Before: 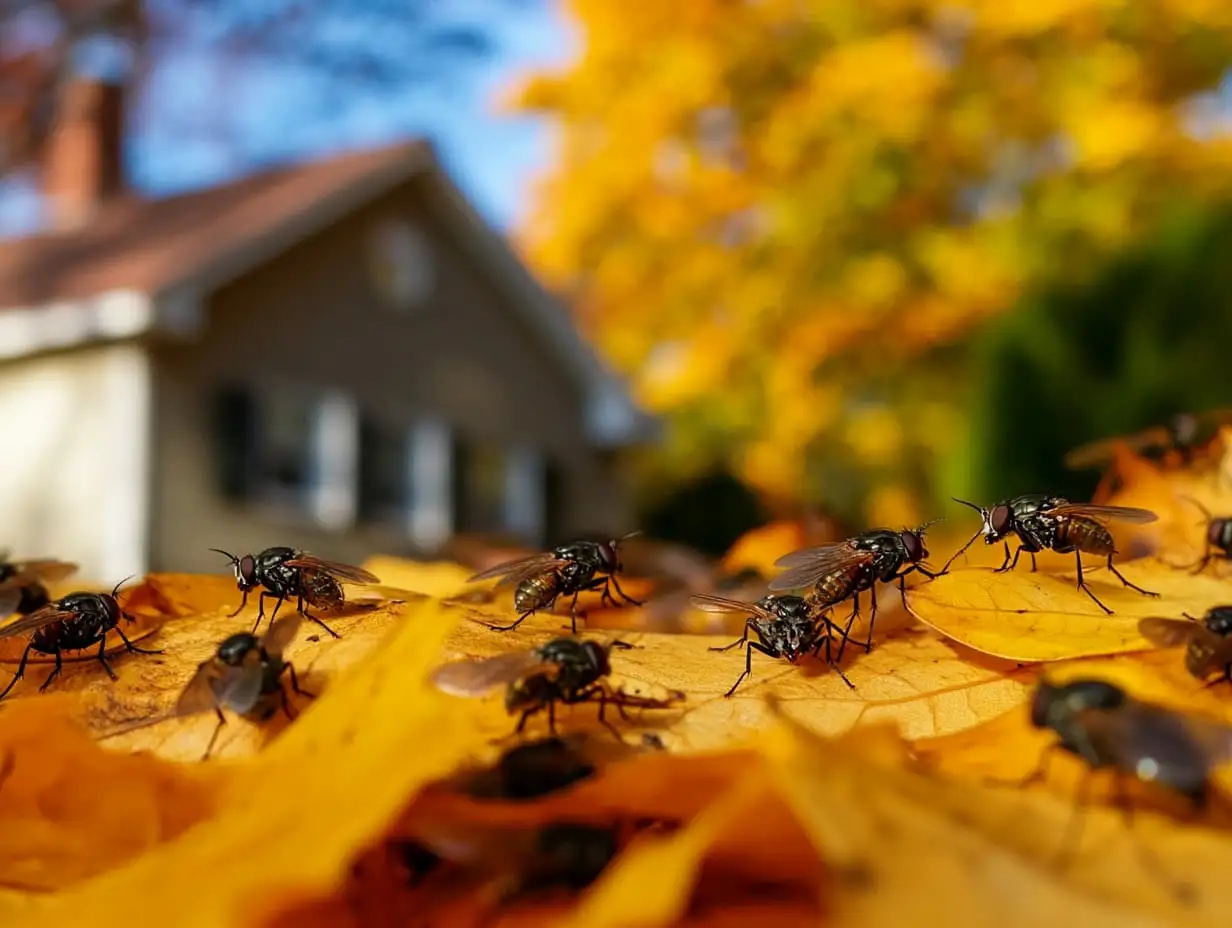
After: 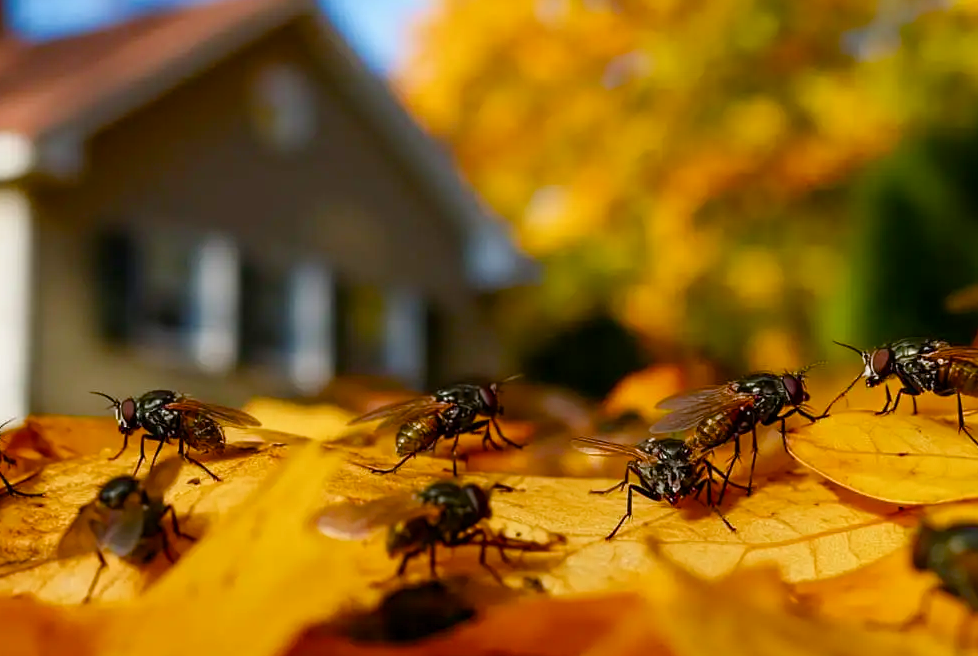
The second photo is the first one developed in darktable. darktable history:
color balance rgb: perceptual saturation grading › global saturation 20%, perceptual saturation grading › highlights -25%, perceptual saturation grading › shadows 50%
crop: left 9.712%, top 16.928%, right 10.845%, bottom 12.332%
